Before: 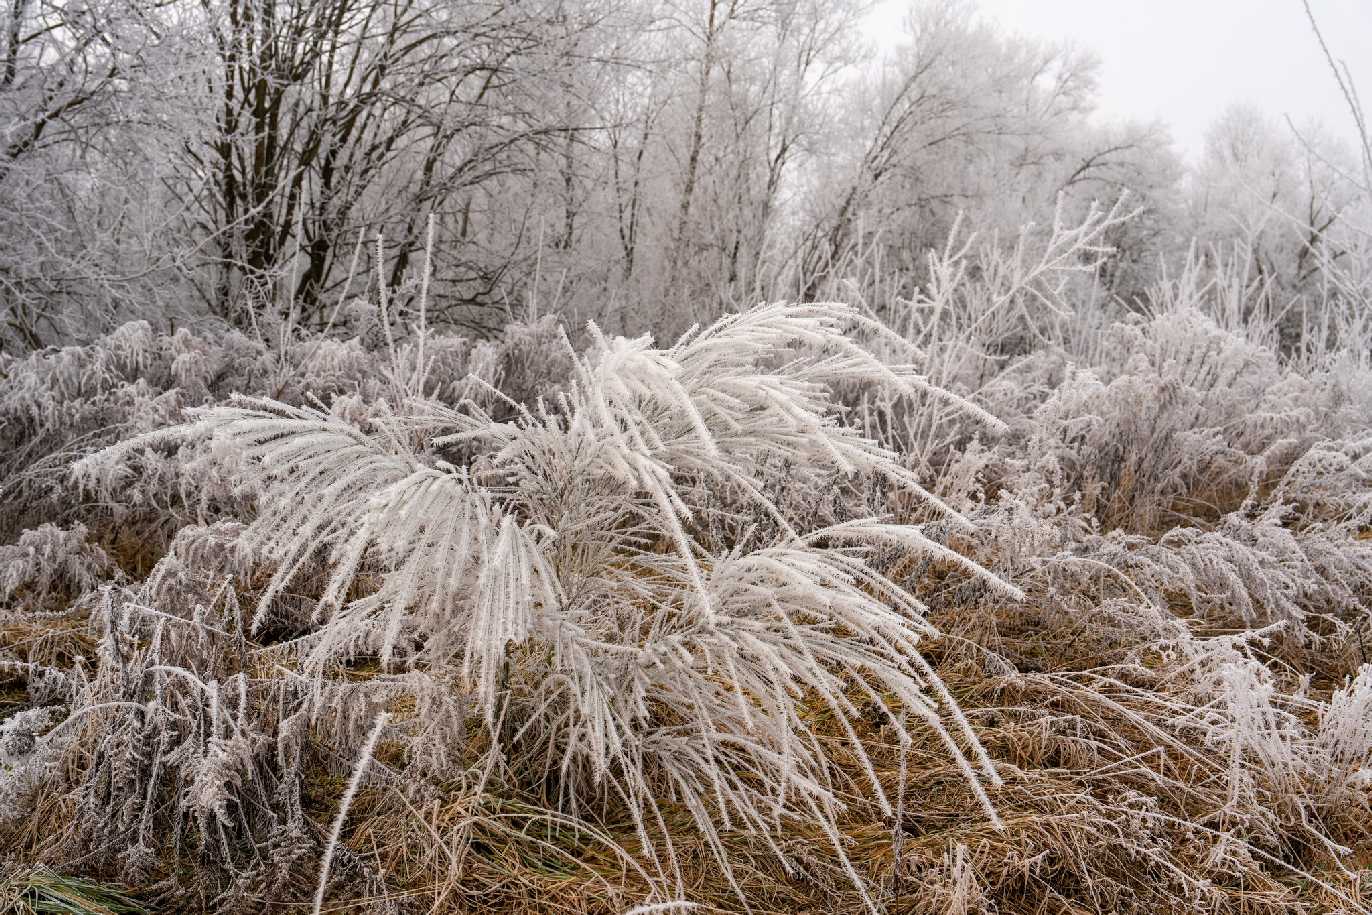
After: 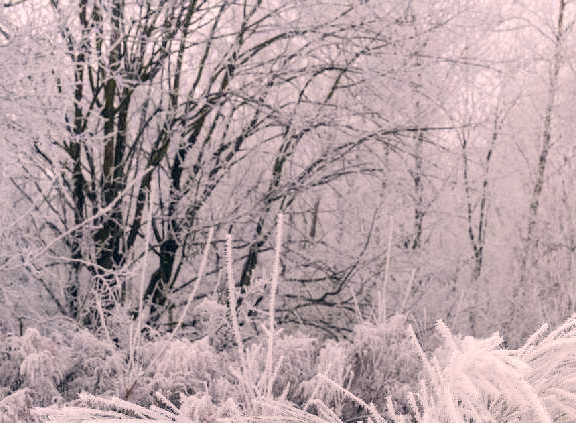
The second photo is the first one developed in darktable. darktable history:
crop and rotate: left 11.007%, top 0.096%, right 46.952%, bottom 53.629%
tone equalizer: edges refinement/feathering 500, mask exposure compensation -1.57 EV, preserve details no
base curve: curves: ch0 [(0, 0) (0.158, 0.273) (0.879, 0.895) (1, 1)], preserve colors none
color correction: highlights a* 13.69, highlights b* 5.91, shadows a* -6.27, shadows b* -15.51, saturation 0.875
